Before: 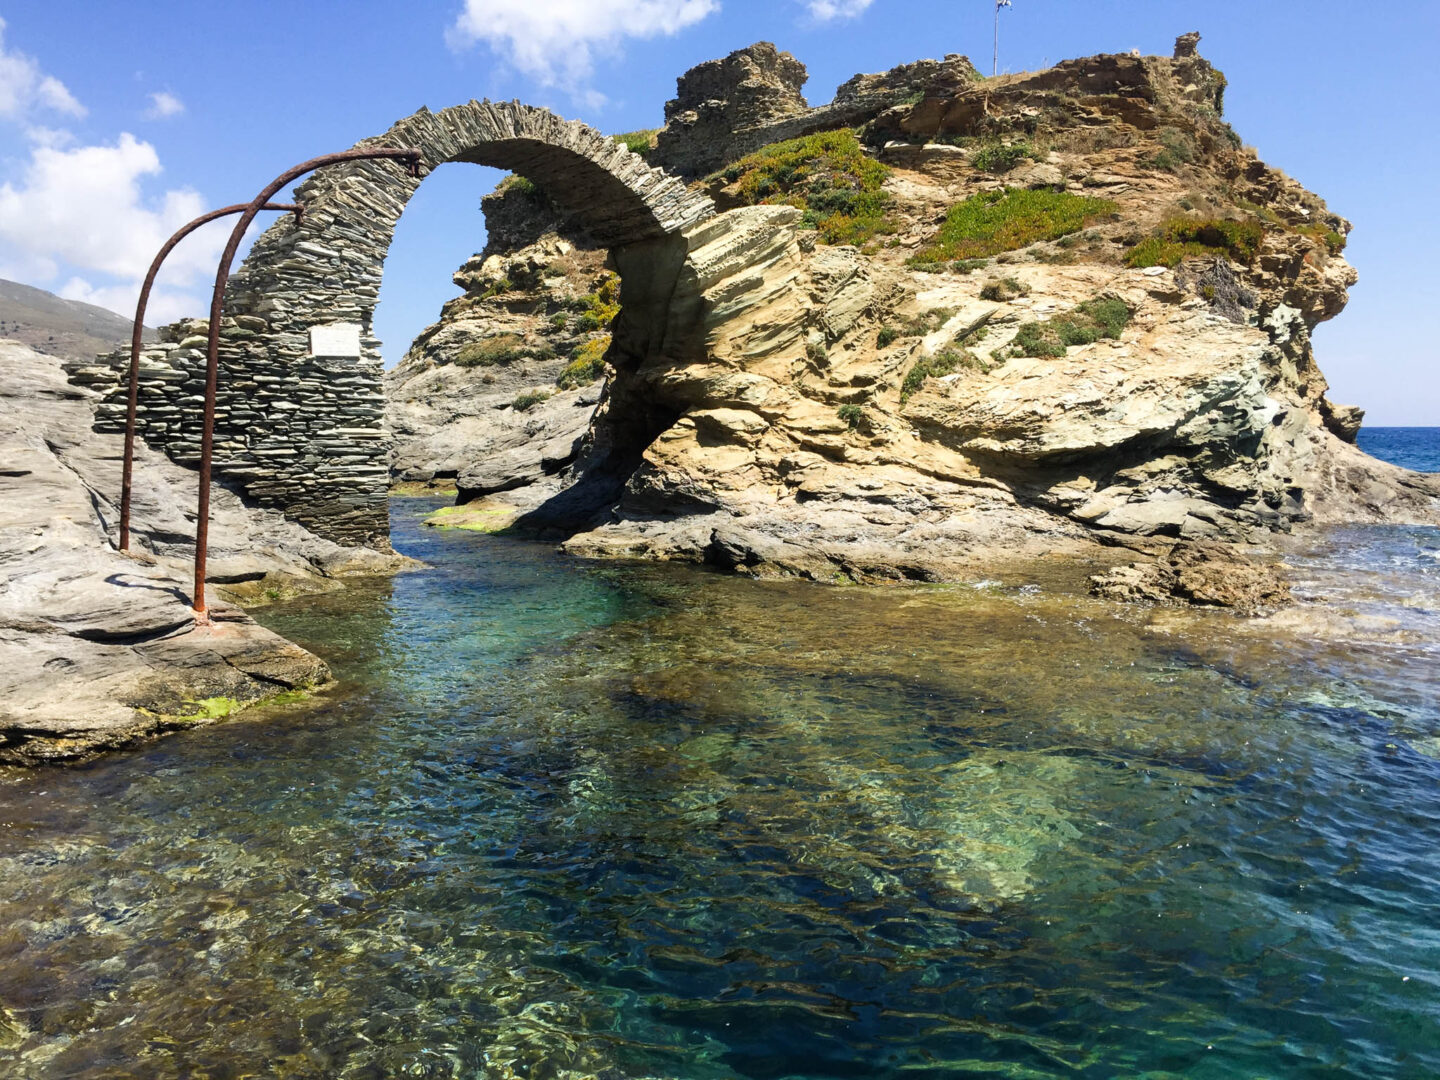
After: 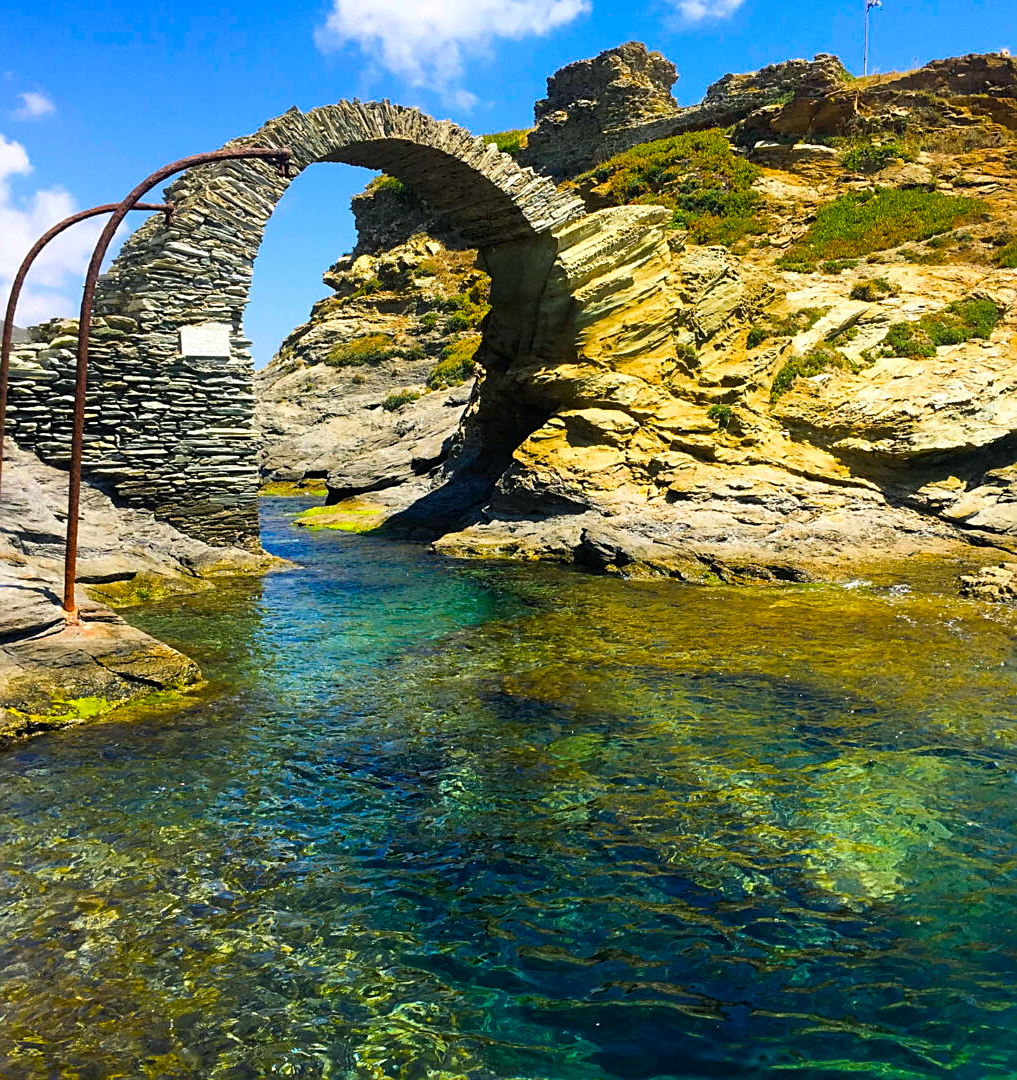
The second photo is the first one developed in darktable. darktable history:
crop and rotate: left 9.045%, right 20.293%
color balance rgb: shadows lift › chroma 2.009%, shadows lift › hue 220.51°, linear chroma grading › global chroma 9.959%, perceptual saturation grading › global saturation 76.11%, perceptual saturation grading › shadows -30.083%
sharpen: on, module defaults
